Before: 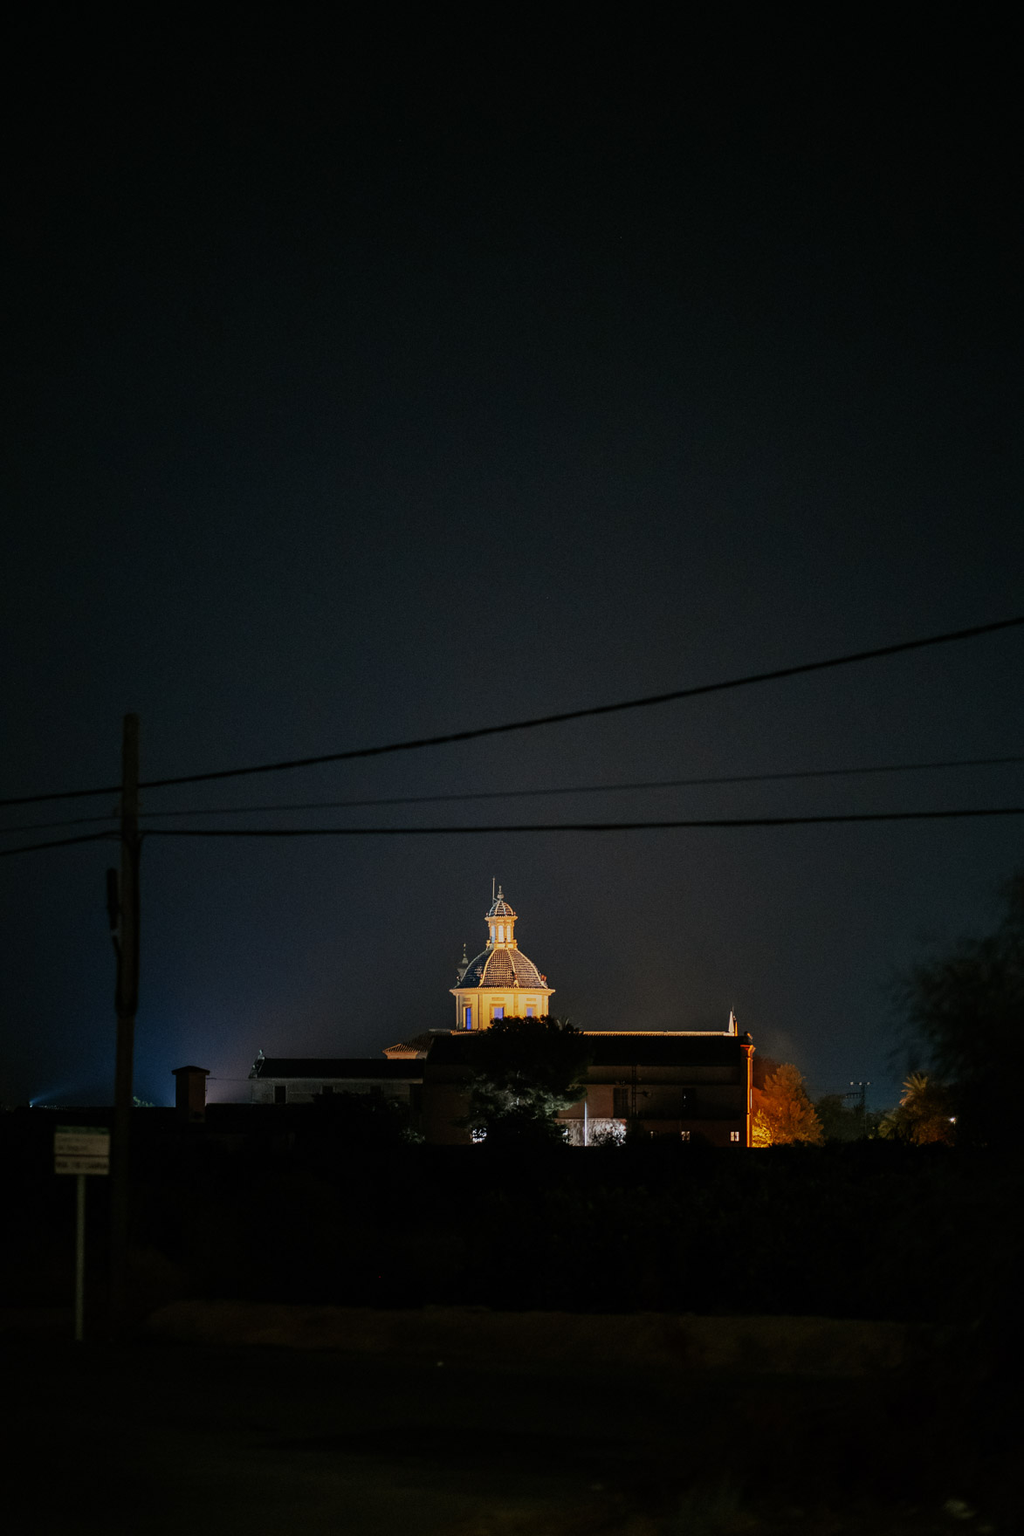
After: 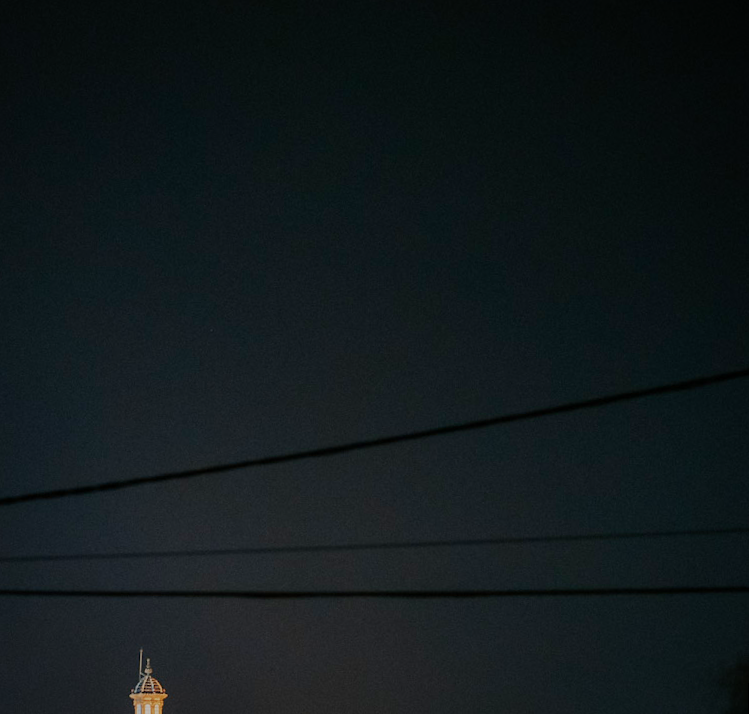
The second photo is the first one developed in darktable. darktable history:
rotate and perspective: rotation 1.57°, crop left 0.018, crop right 0.982, crop top 0.039, crop bottom 0.961
crop: left 36.005%, top 18.293%, right 0.31%, bottom 38.444%
color balance rgb: perceptual saturation grading › global saturation 20%, perceptual saturation grading › highlights -25%, perceptual saturation grading › shadows 50%
vignetting: fall-off radius 93.87%
